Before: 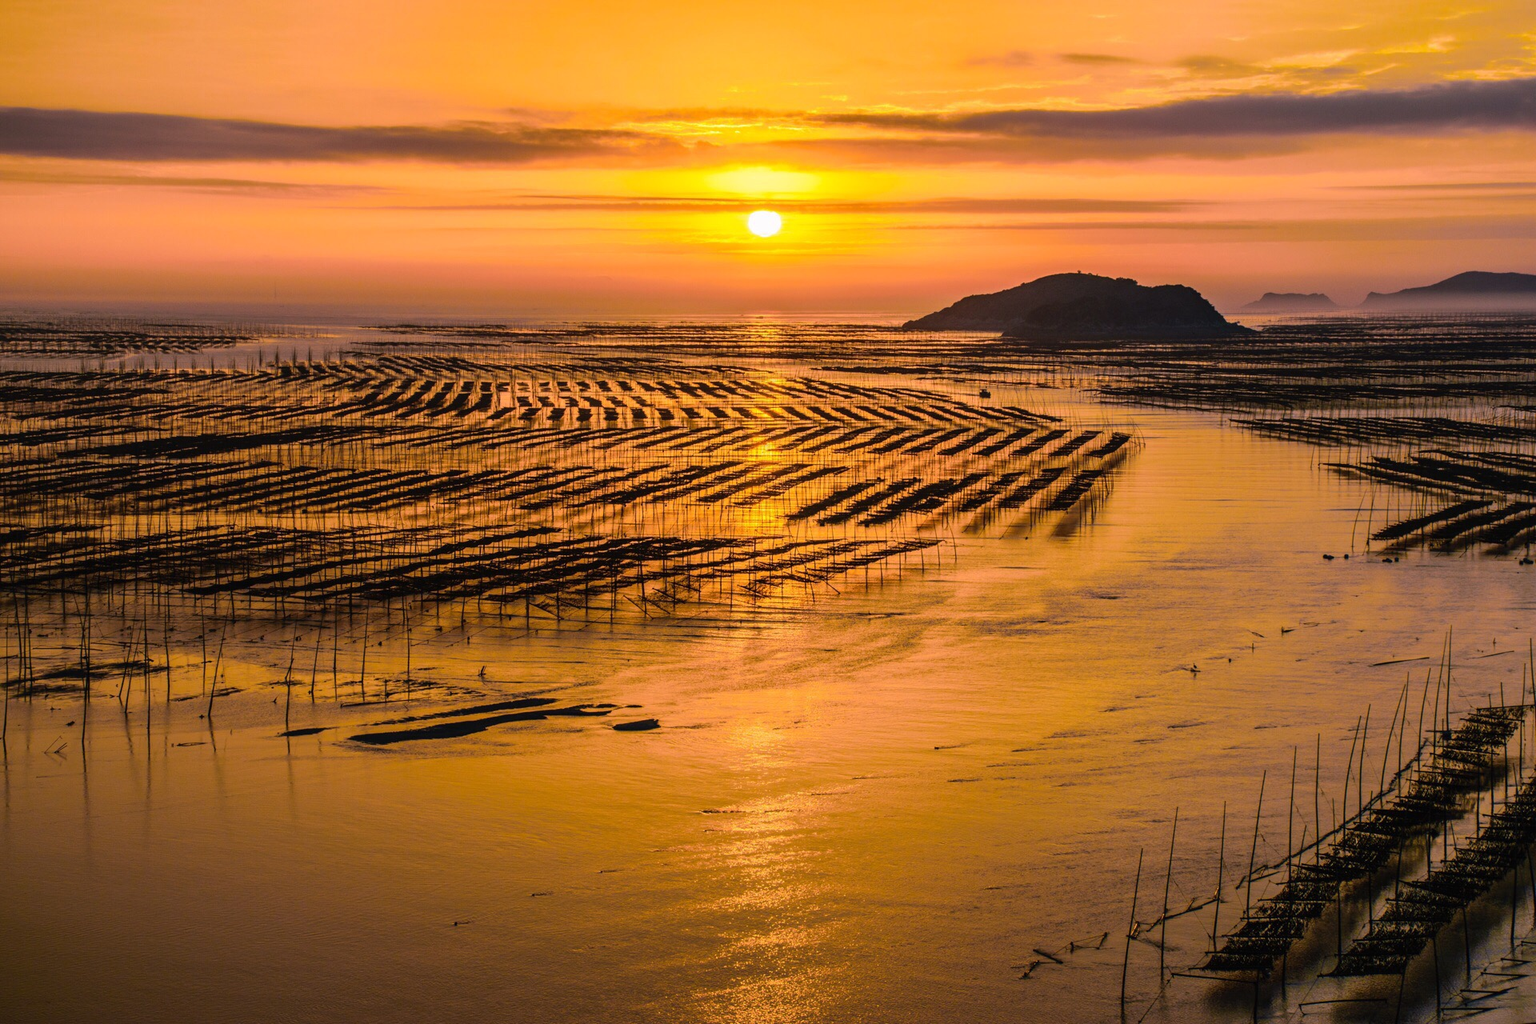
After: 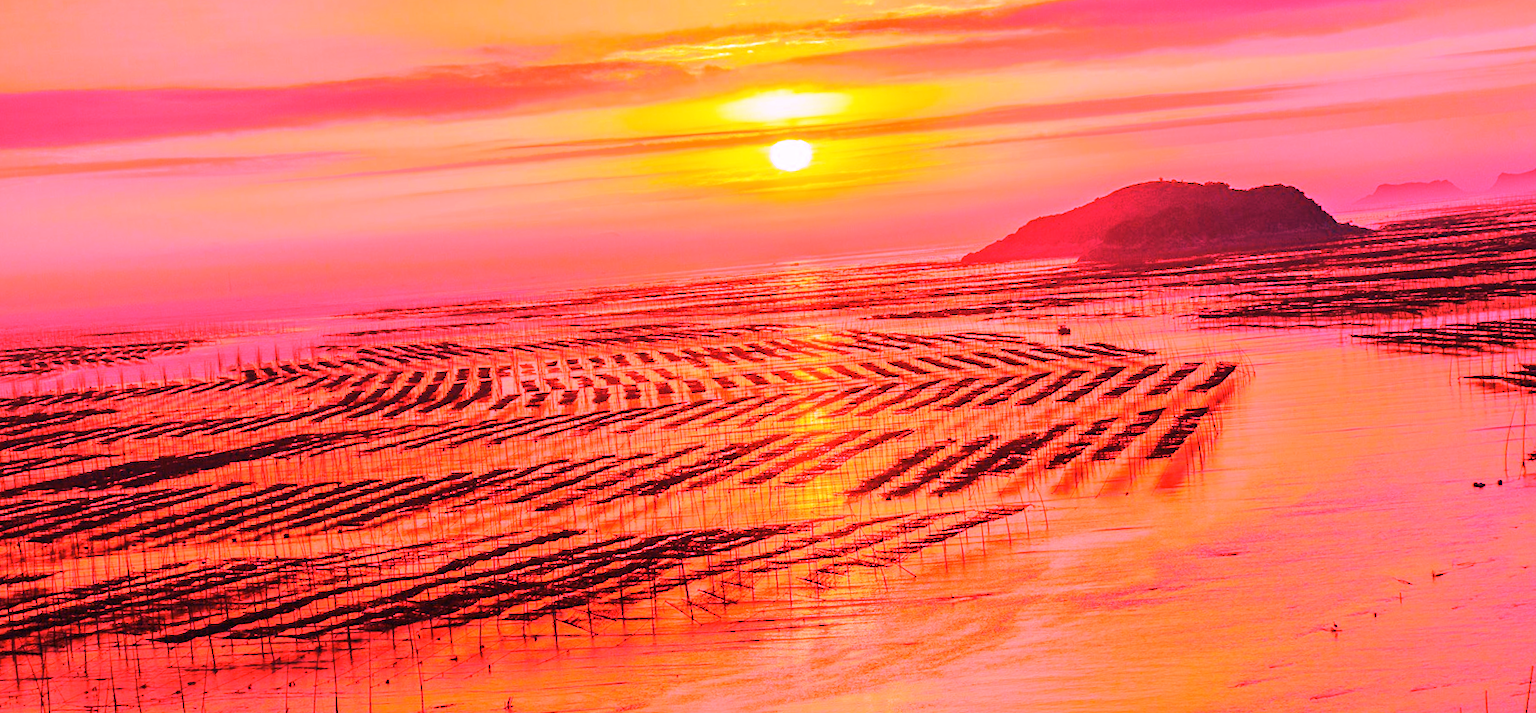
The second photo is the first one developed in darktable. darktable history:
white balance: red 4.26, blue 1.802
crop: left 1.509%, top 3.452%, right 7.696%, bottom 28.452%
rotate and perspective: rotation -5°, crop left 0.05, crop right 0.952, crop top 0.11, crop bottom 0.89
